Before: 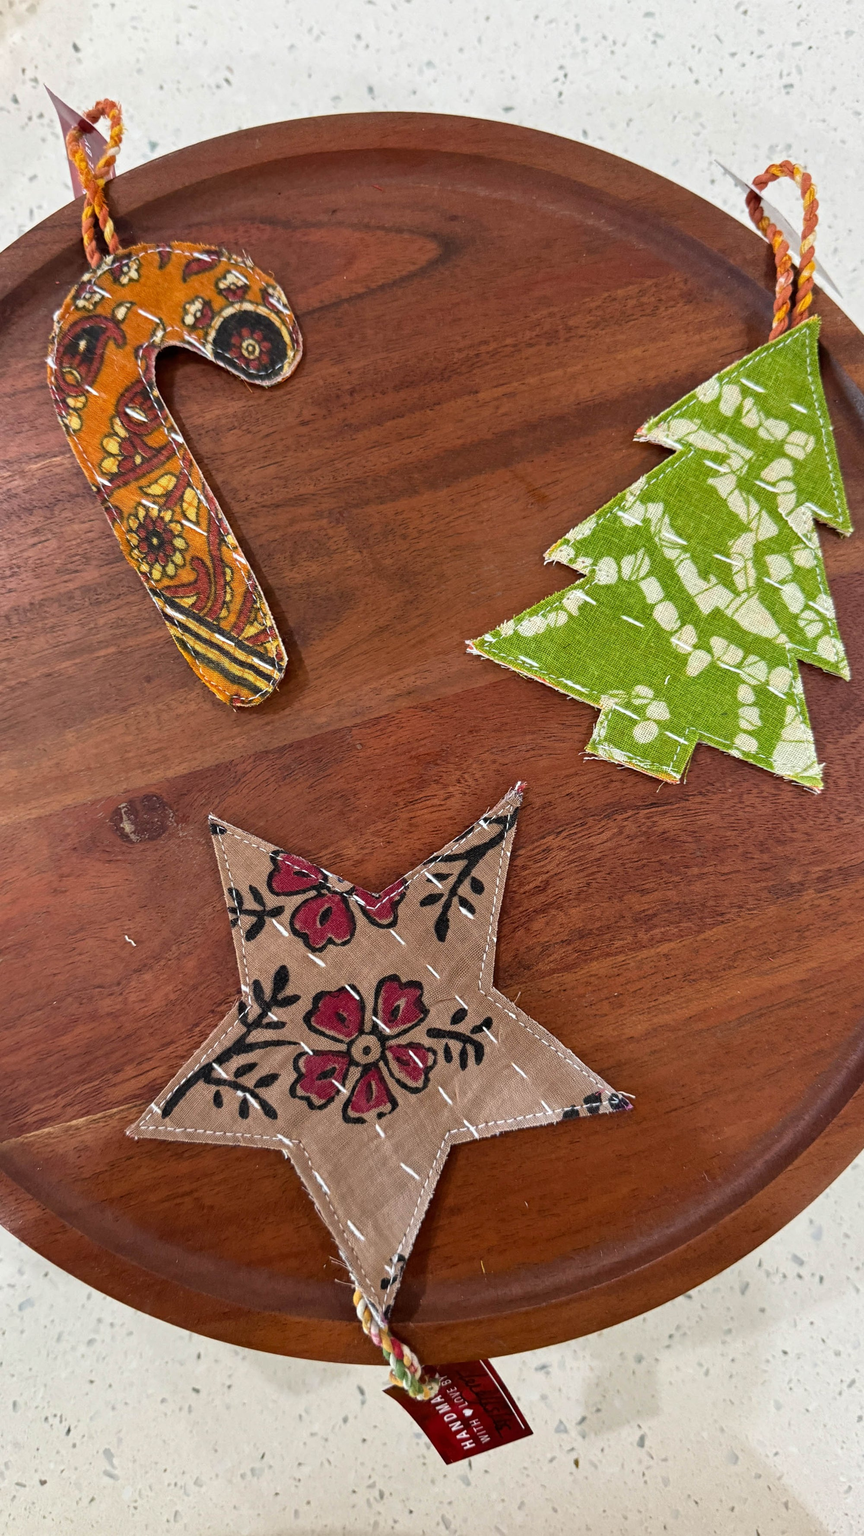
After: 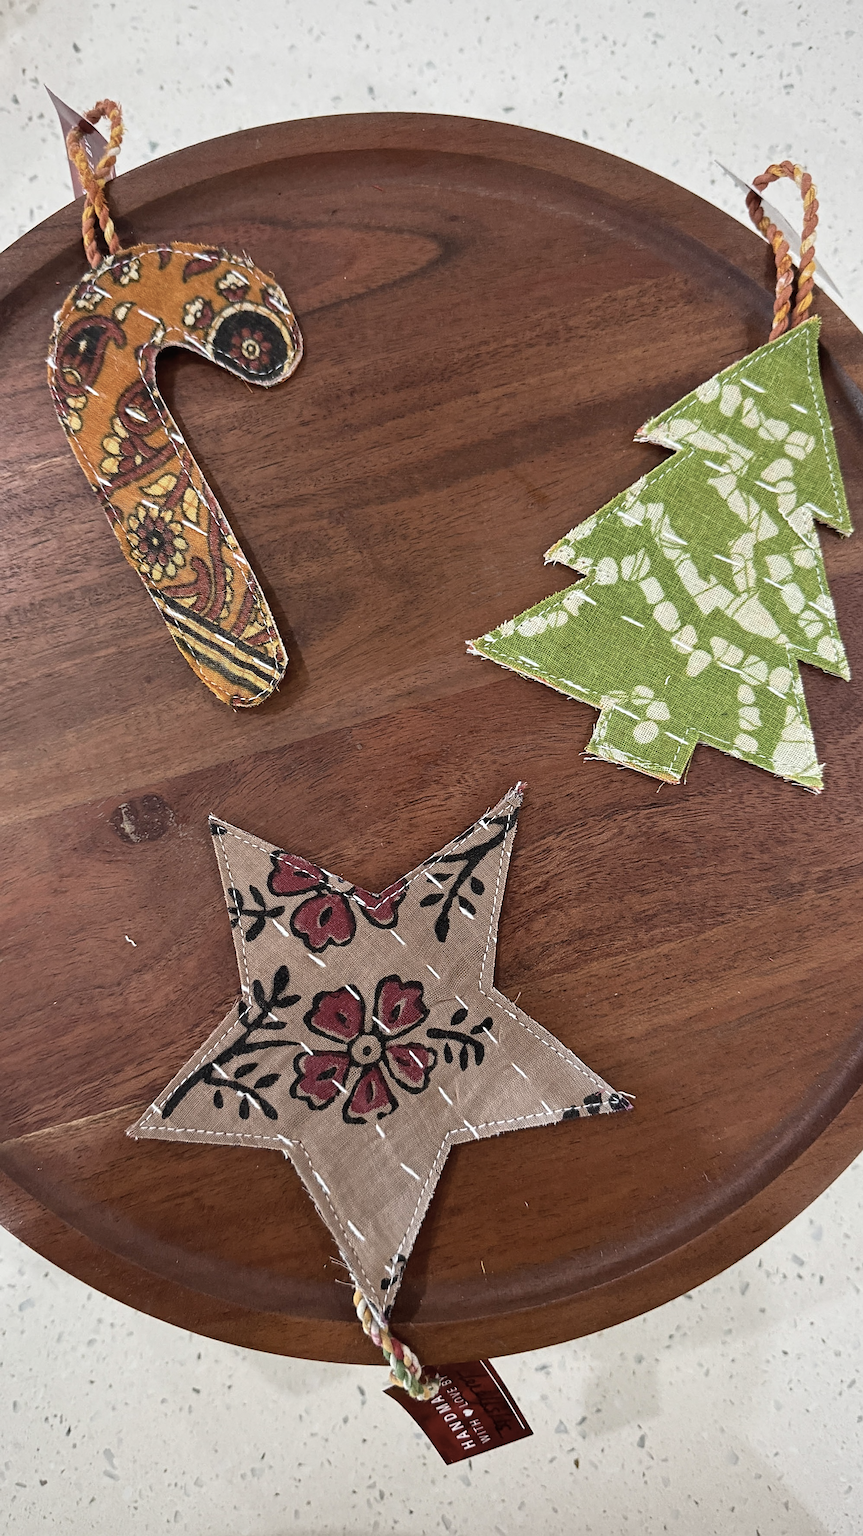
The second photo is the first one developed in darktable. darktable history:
sharpen: on, module defaults
vignetting: fall-off radius 81.94%
contrast brightness saturation: contrast 0.1, saturation -0.36
grain: coarseness 0.09 ISO, strength 10%
exposure: compensate exposure bias true, compensate highlight preservation false
local contrast: mode bilateral grid, contrast 100, coarseness 100, detail 91%, midtone range 0.2
